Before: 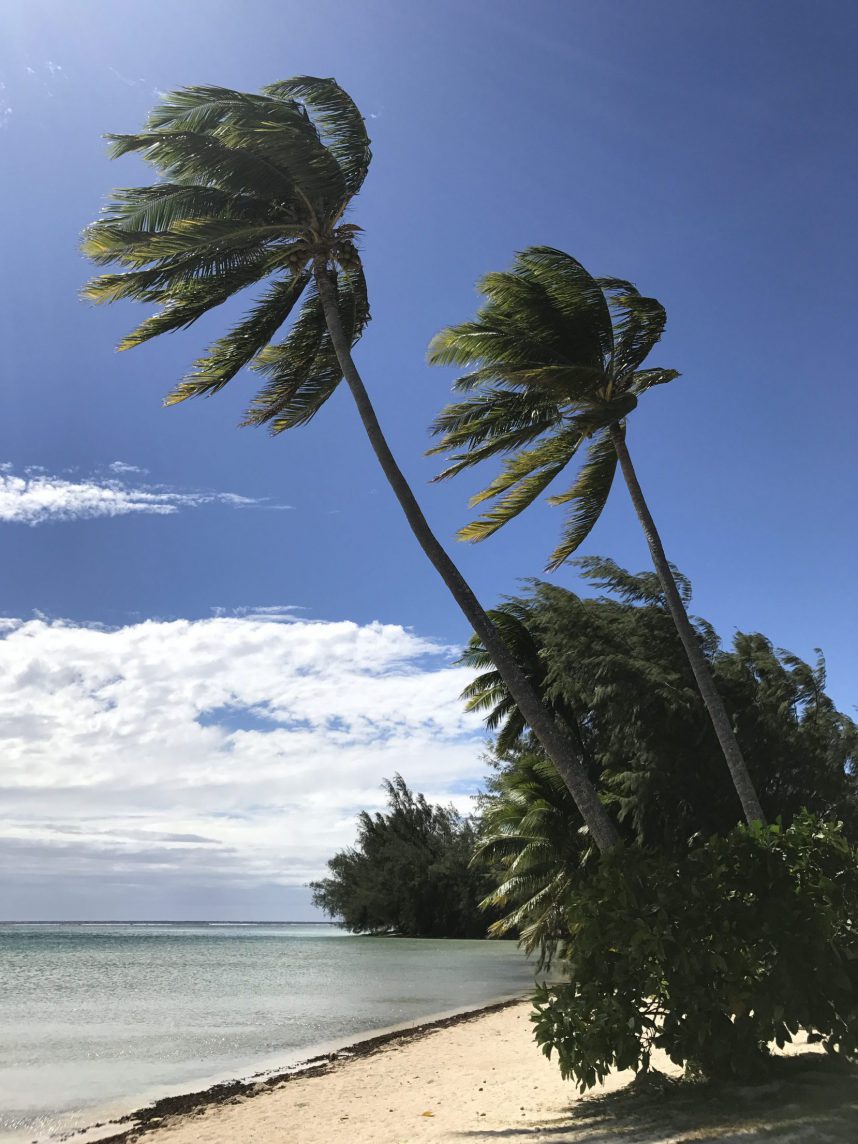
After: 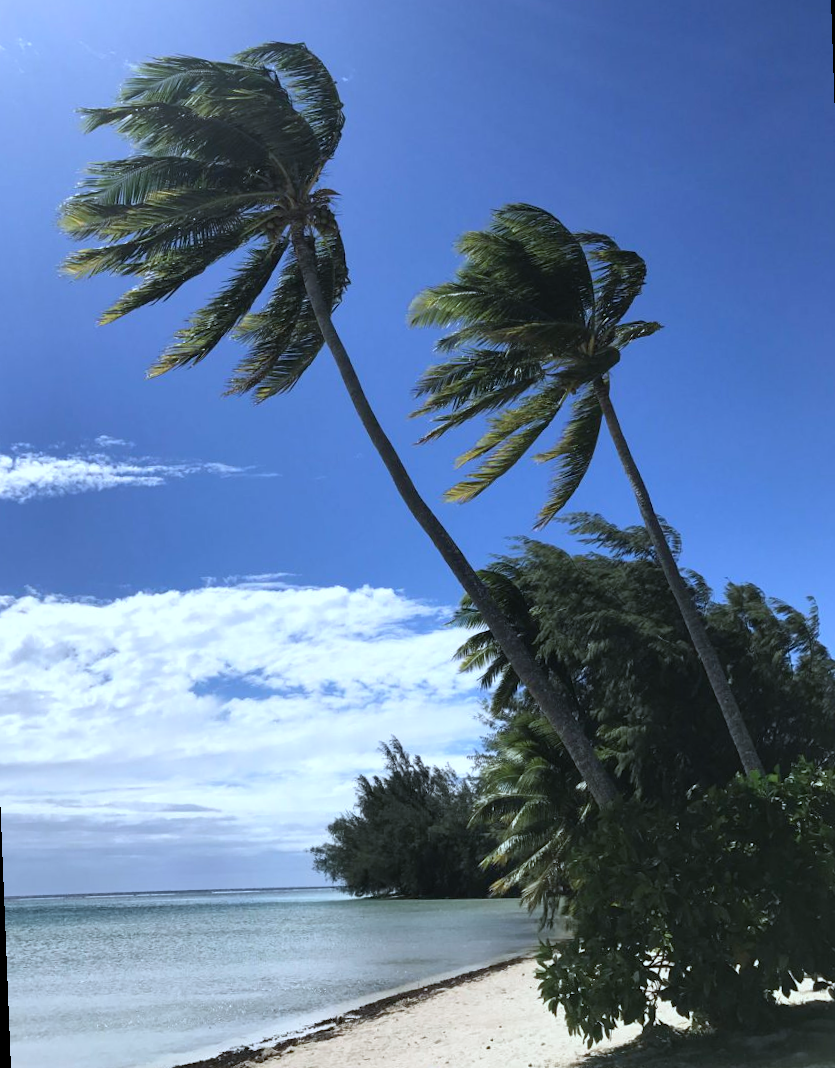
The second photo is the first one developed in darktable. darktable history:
rotate and perspective: rotation -2.12°, lens shift (vertical) 0.009, lens shift (horizontal) -0.008, automatic cropping original format, crop left 0.036, crop right 0.964, crop top 0.05, crop bottom 0.959
color calibration: x 0.38, y 0.39, temperature 4086.04 K
